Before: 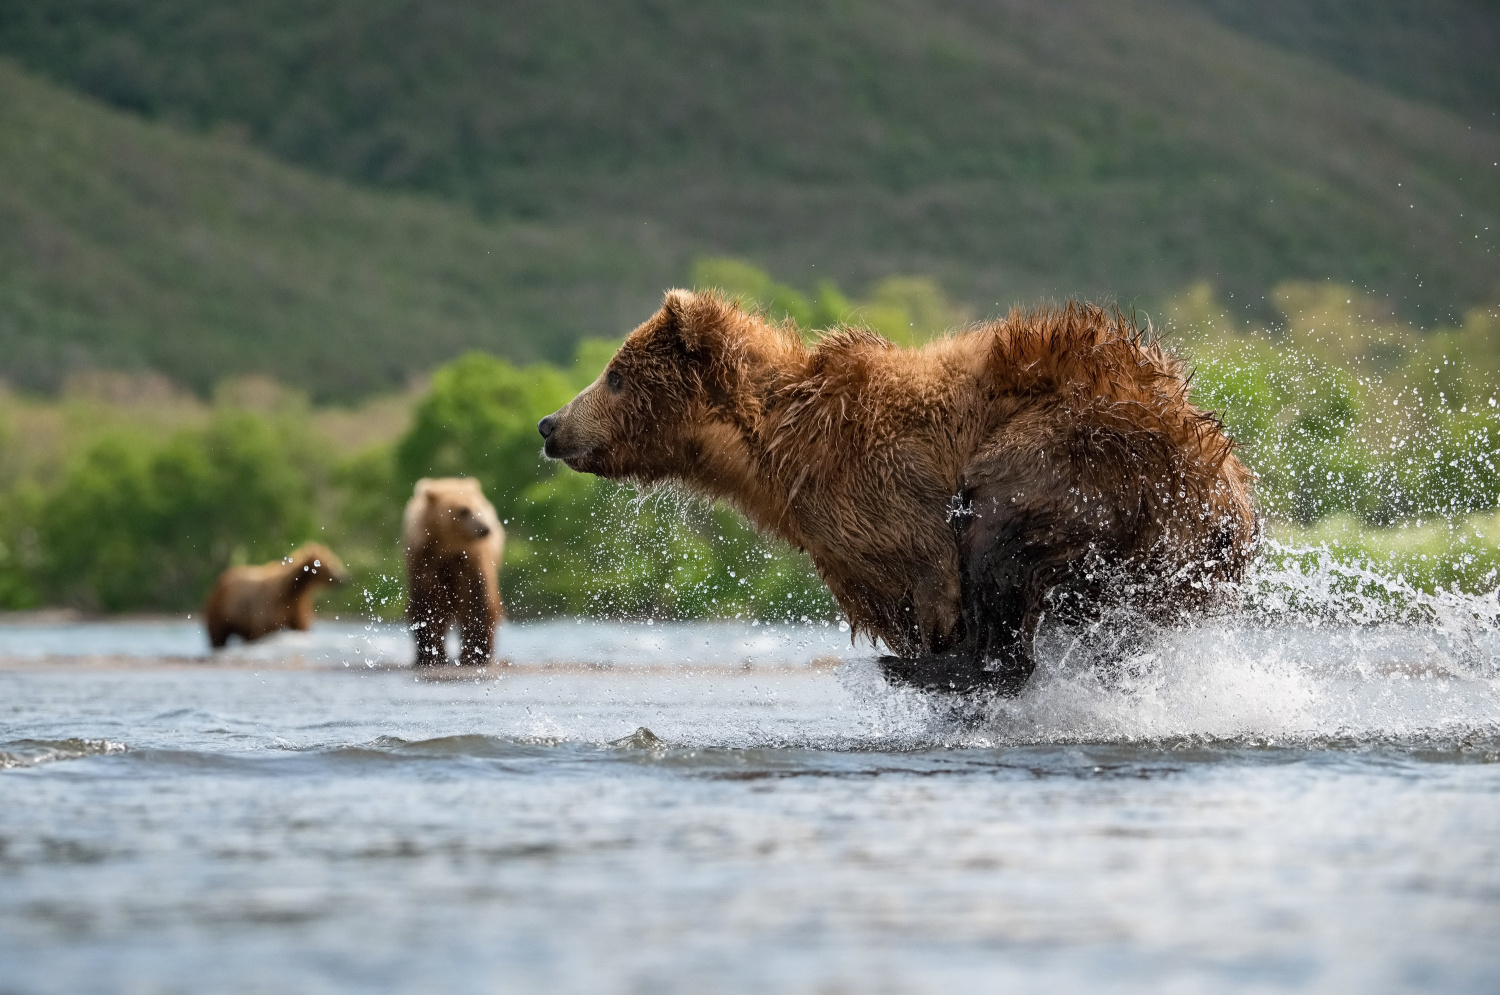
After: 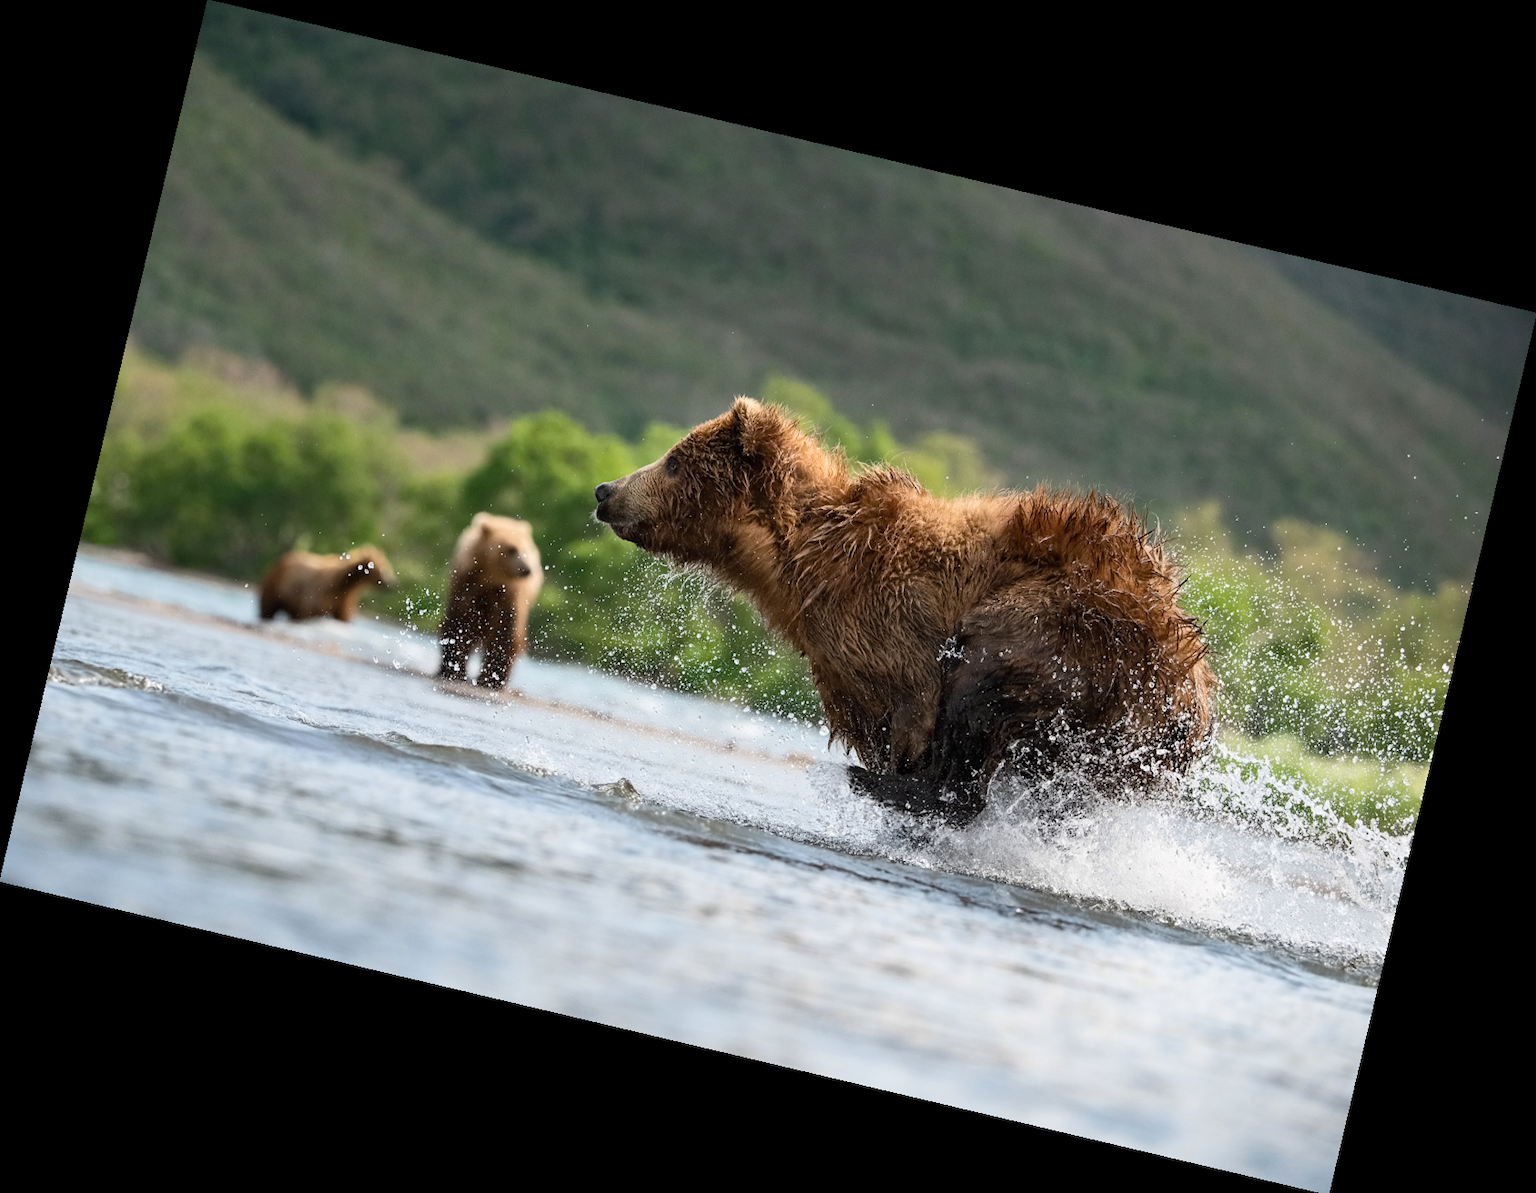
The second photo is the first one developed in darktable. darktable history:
contrast brightness saturation: contrast 0.15, brightness 0.05
rotate and perspective: rotation 13.27°, automatic cropping off
